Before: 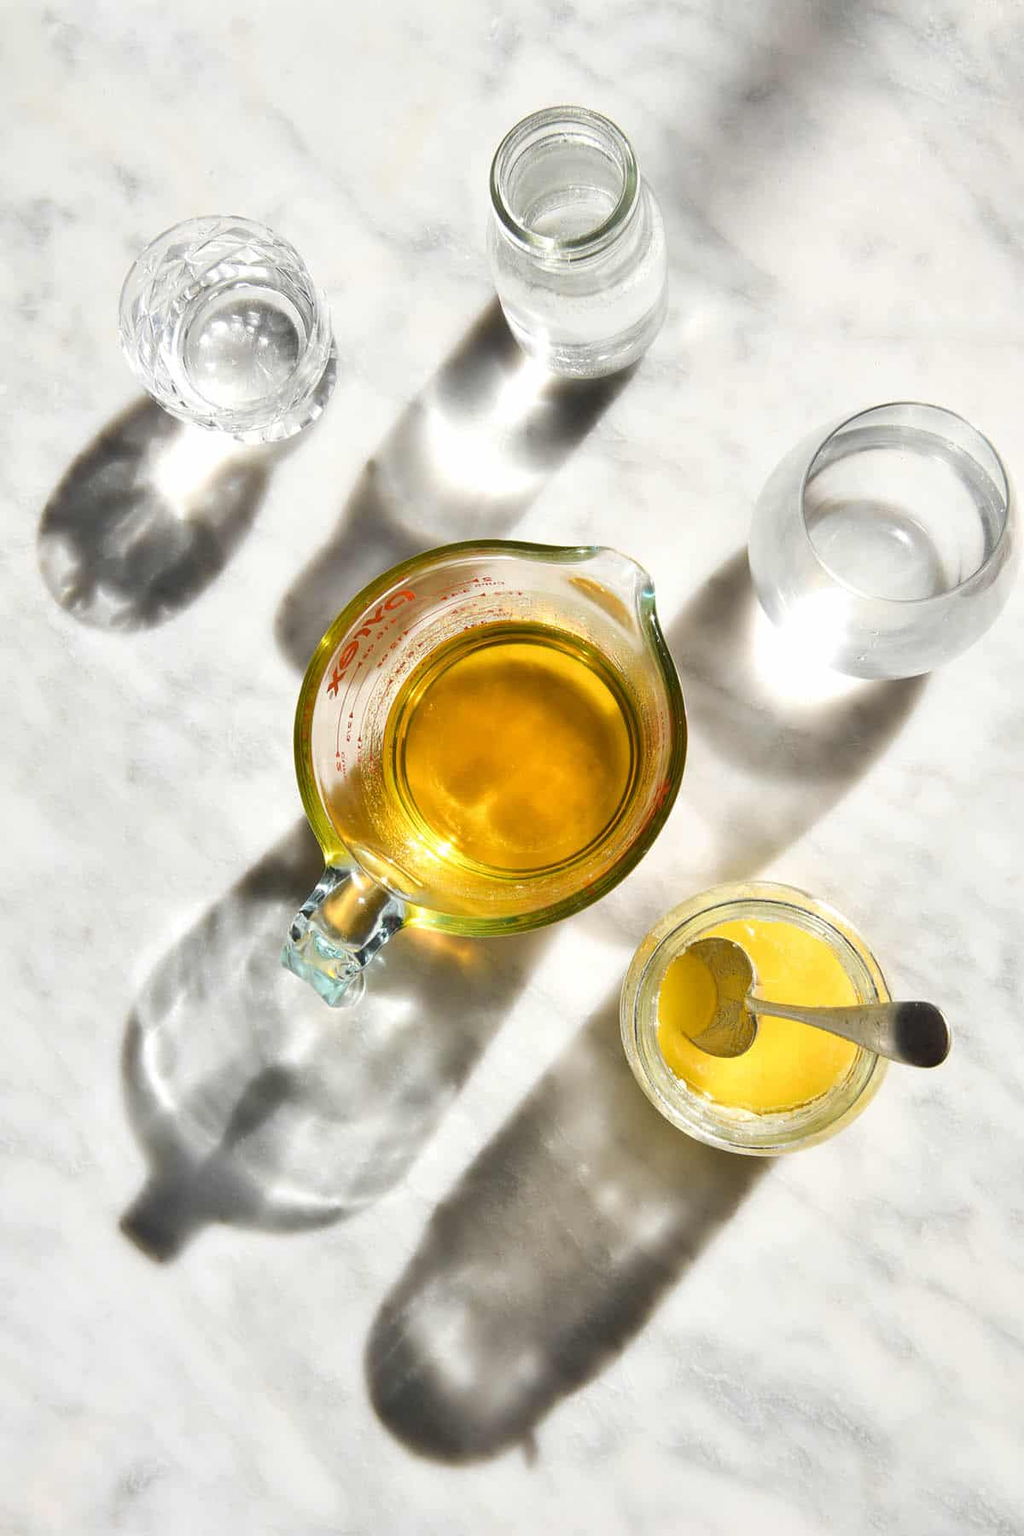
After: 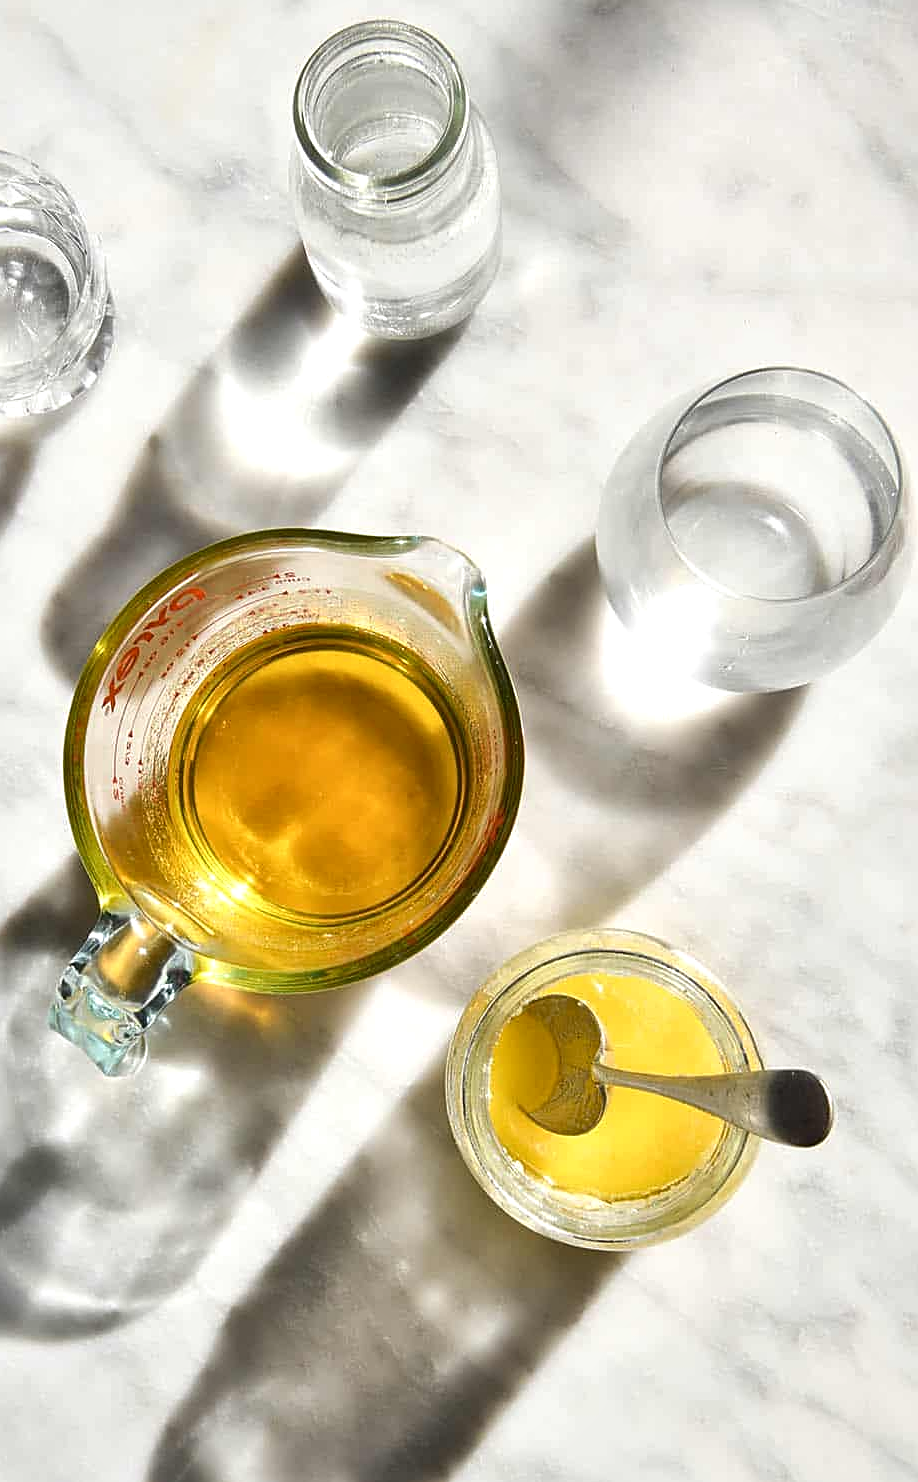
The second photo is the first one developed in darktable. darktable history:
crop: left 23.43%, top 5.816%, bottom 11.805%
sharpen: on, module defaults
local contrast: mode bilateral grid, contrast 24, coarseness 50, detail 123%, midtone range 0.2
